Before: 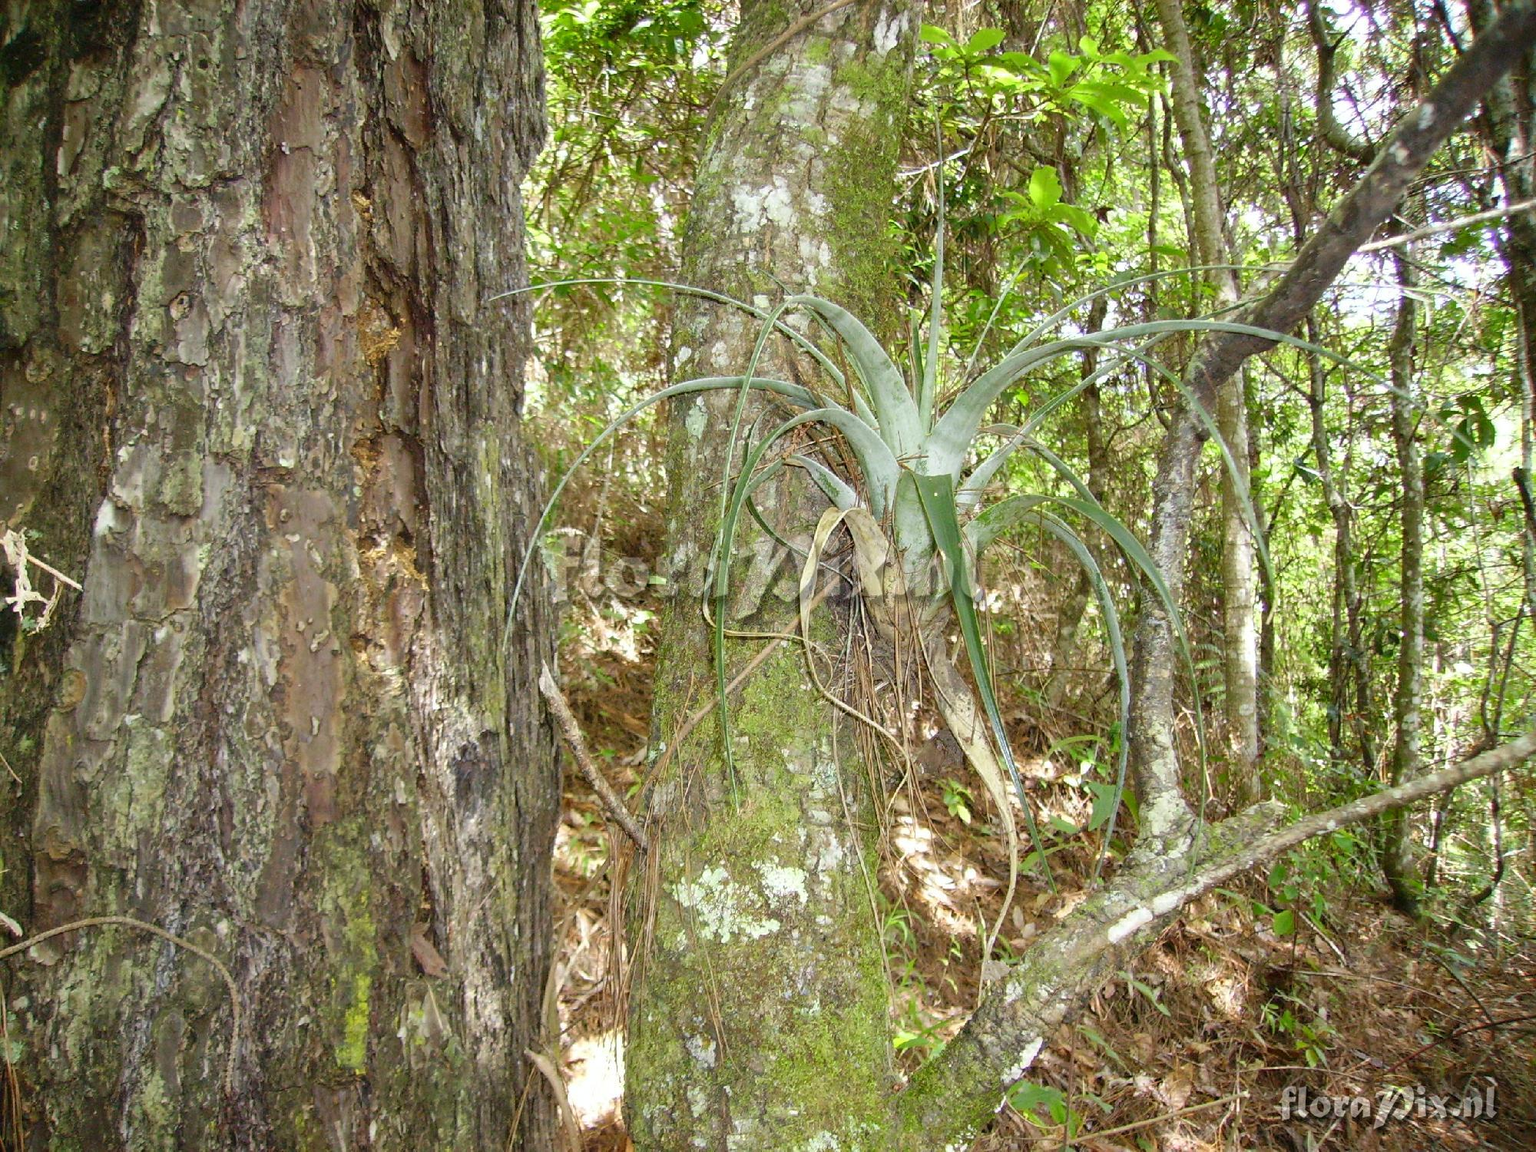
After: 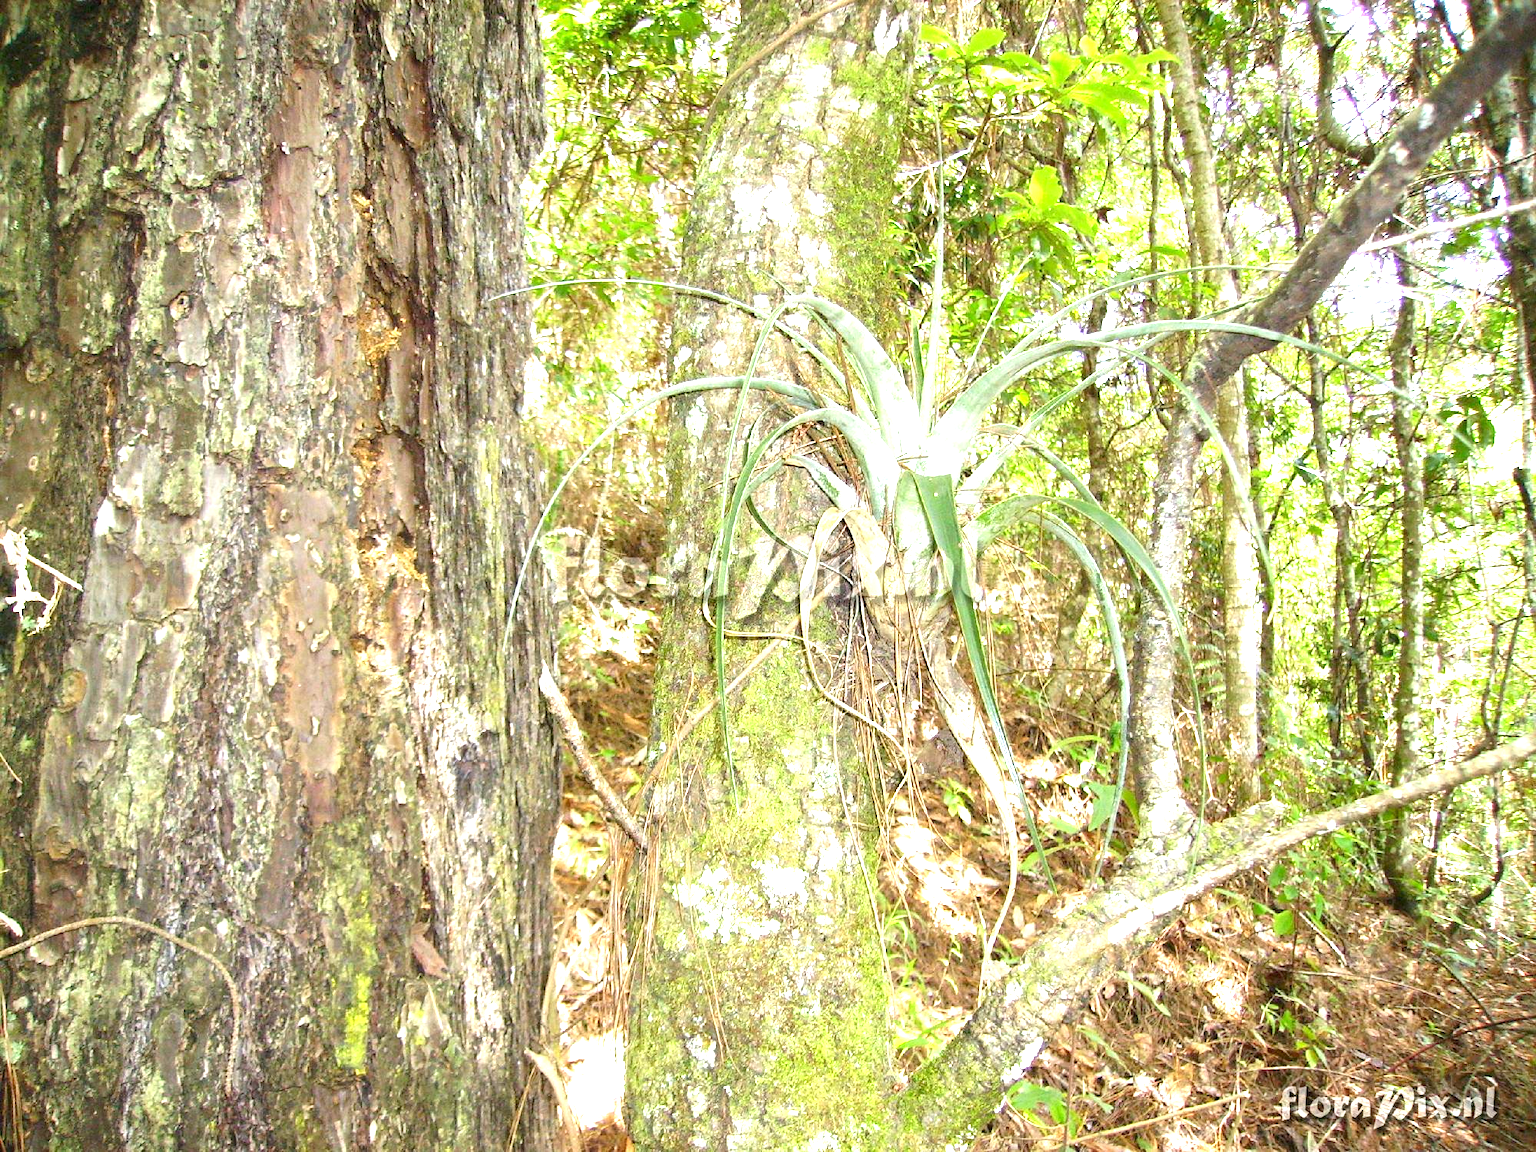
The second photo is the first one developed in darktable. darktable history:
exposure: black level correction 0.001, exposure 1.399 EV, compensate highlight preservation false
